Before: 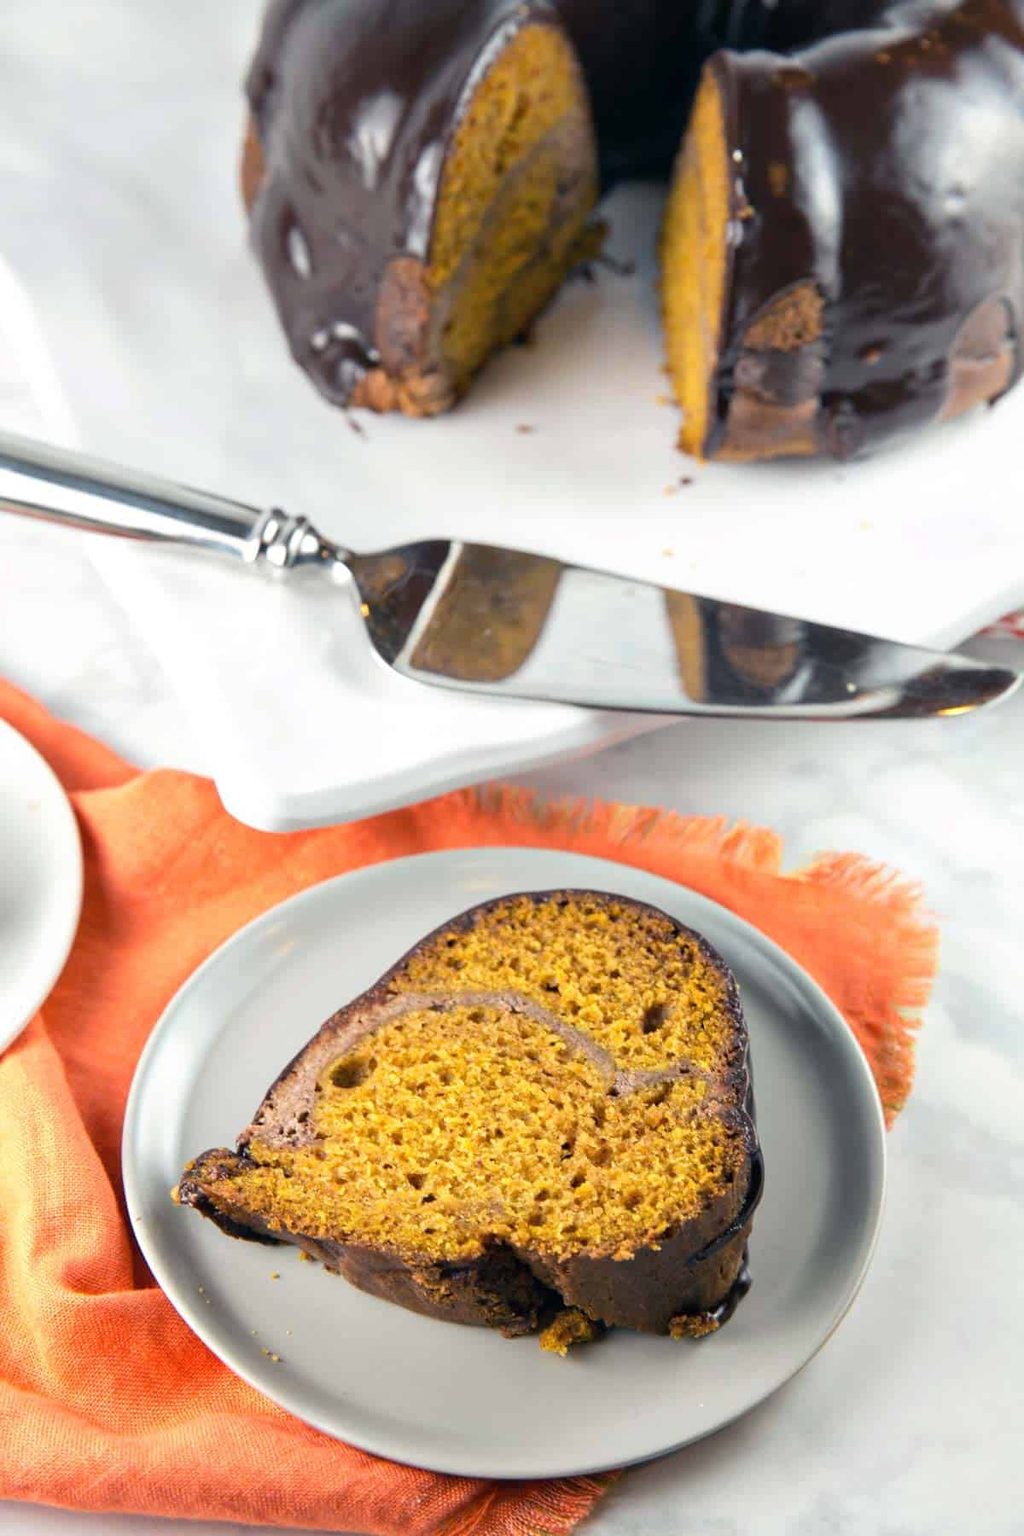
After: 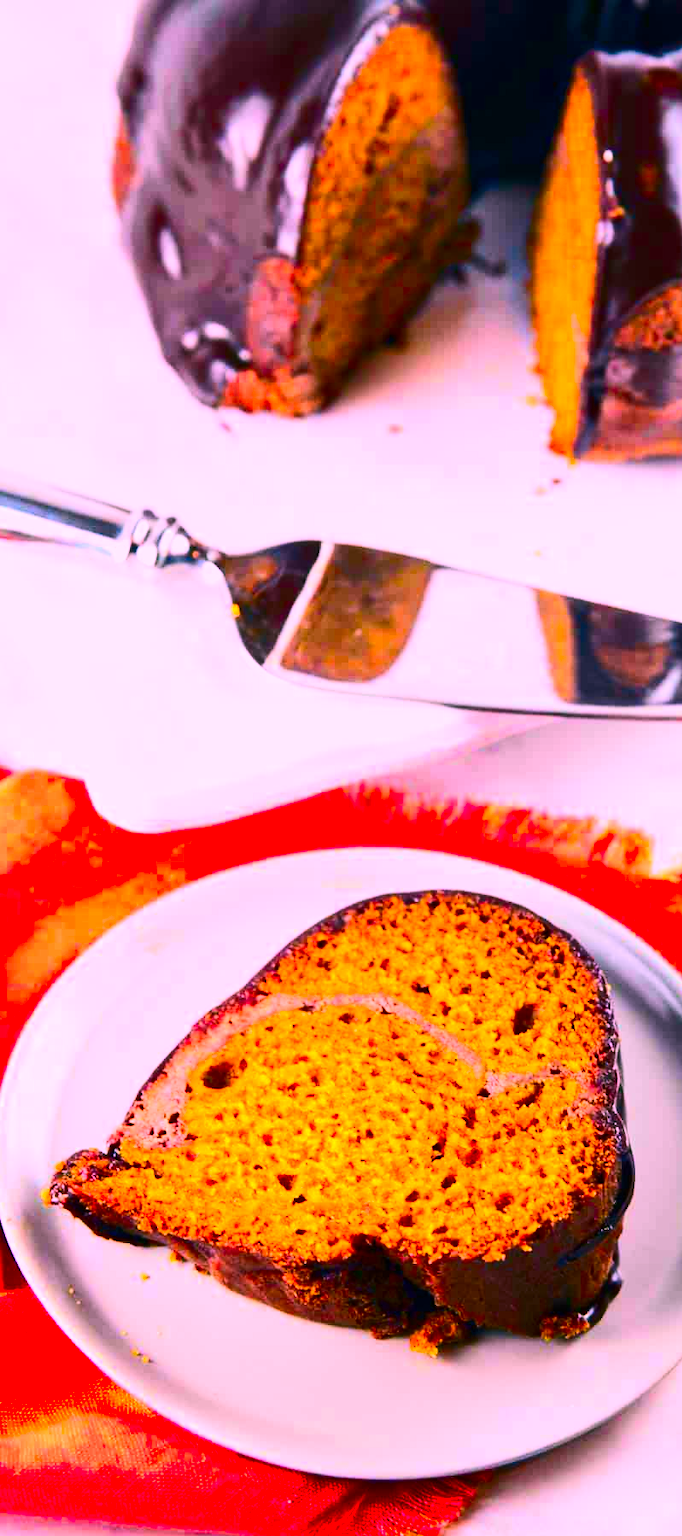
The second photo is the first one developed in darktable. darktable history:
color balance rgb: perceptual saturation grading › global saturation 10%, global vibrance 20%
base curve: curves: ch0 [(0, 0) (0.235, 0.266) (0.503, 0.496) (0.786, 0.72) (1, 1)]
crop and rotate: left 12.673%, right 20.66%
contrast brightness saturation: contrast 0.4, brightness 0.05, saturation 0.25
color correction: highlights a* 19.5, highlights b* -11.53, saturation 1.69
